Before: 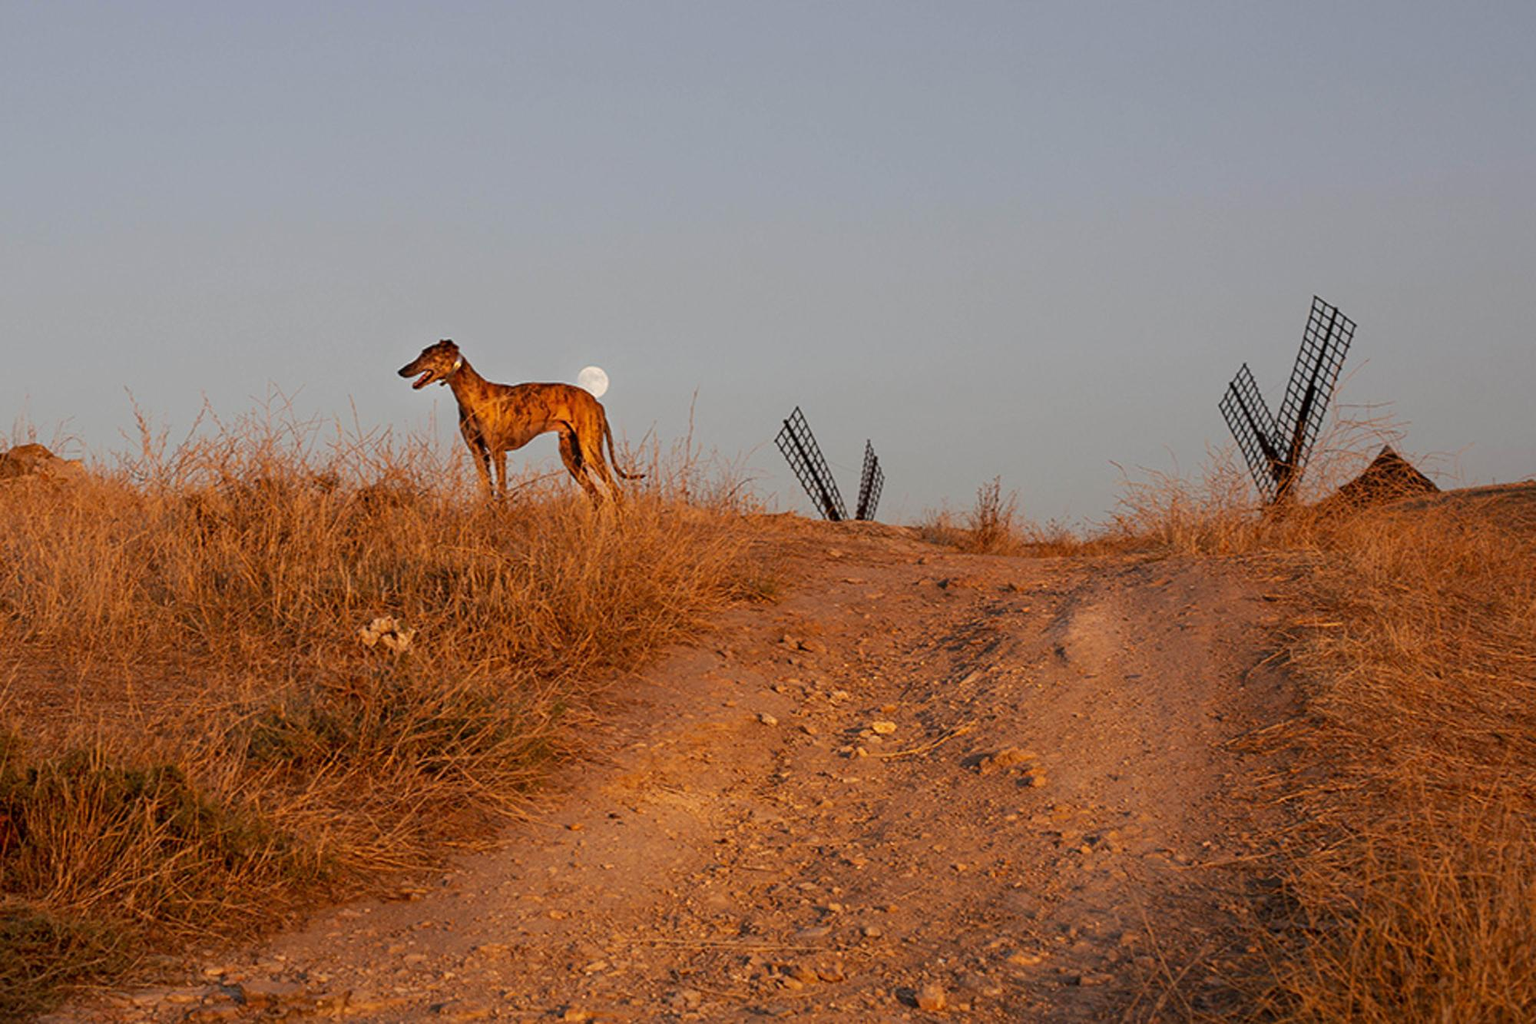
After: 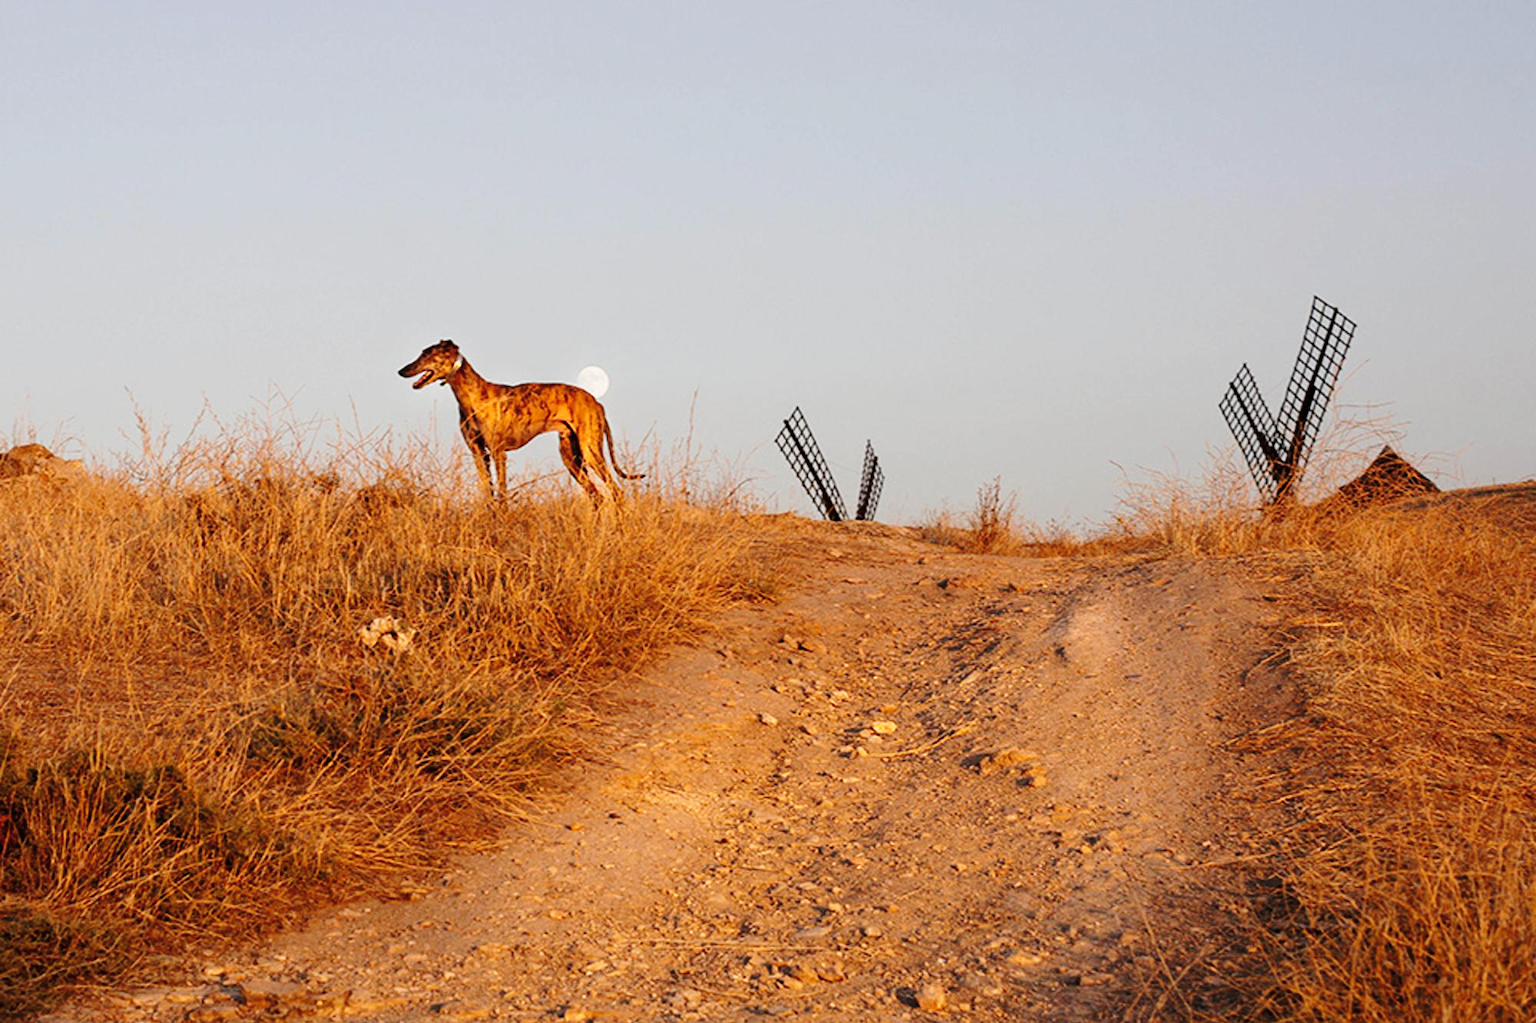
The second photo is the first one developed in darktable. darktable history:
color correction: highlights b* 0.008, saturation 0.868
base curve: curves: ch0 [(0, 0) (0.028, 0.03) (0.121, 0.232) (0.46, 0.748) (0.859, 0.968) (1, 1)], preserve colors none
